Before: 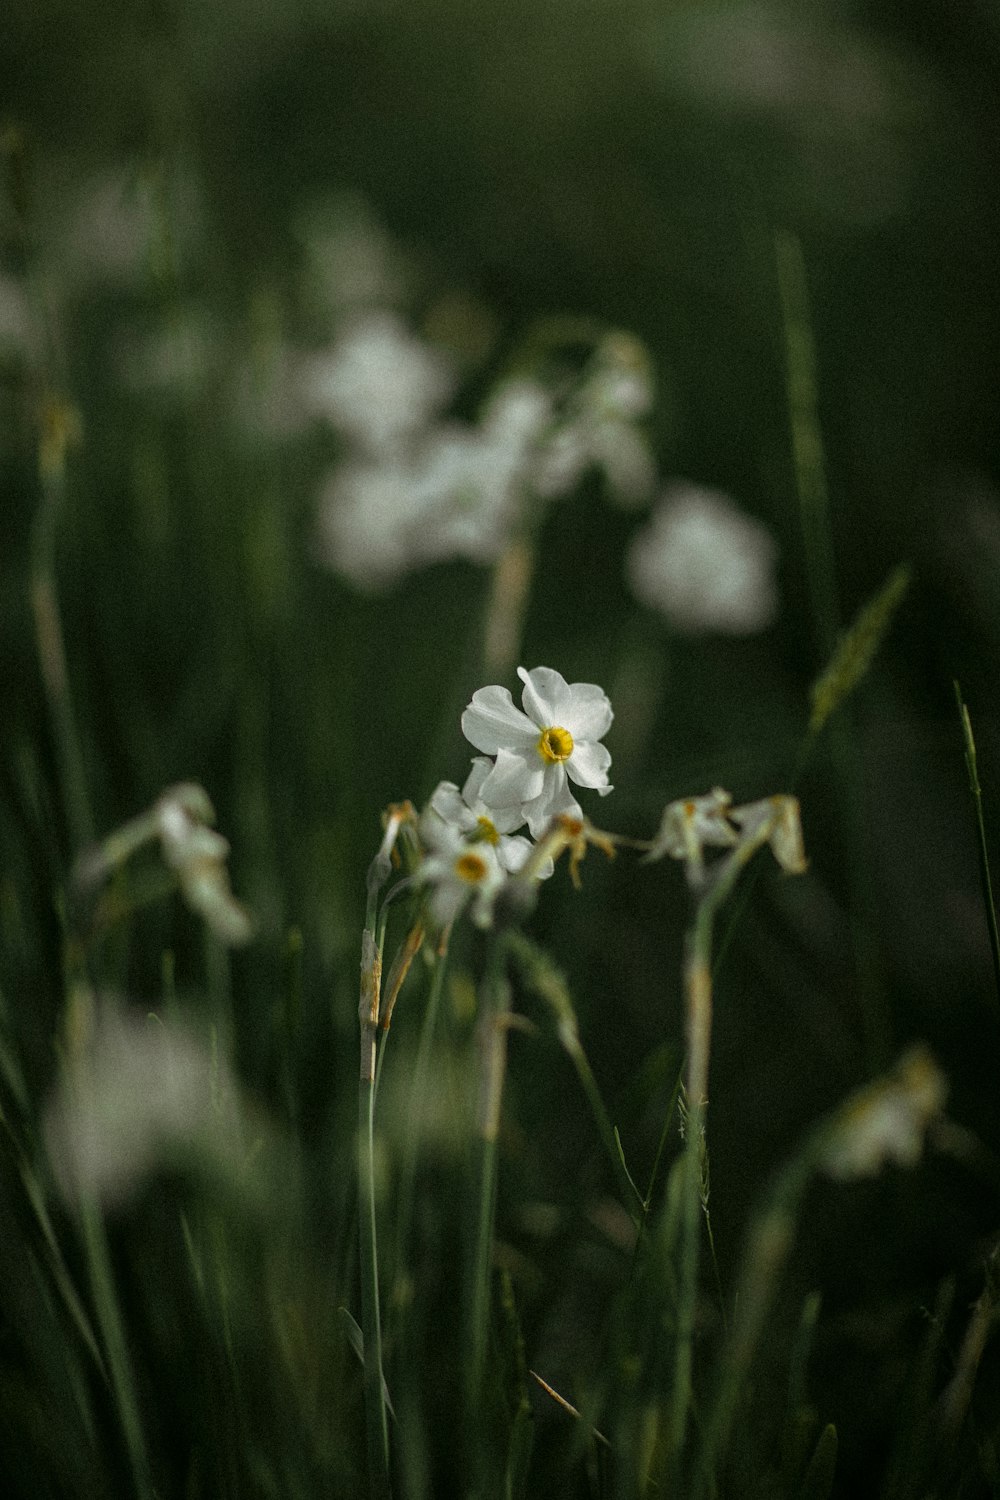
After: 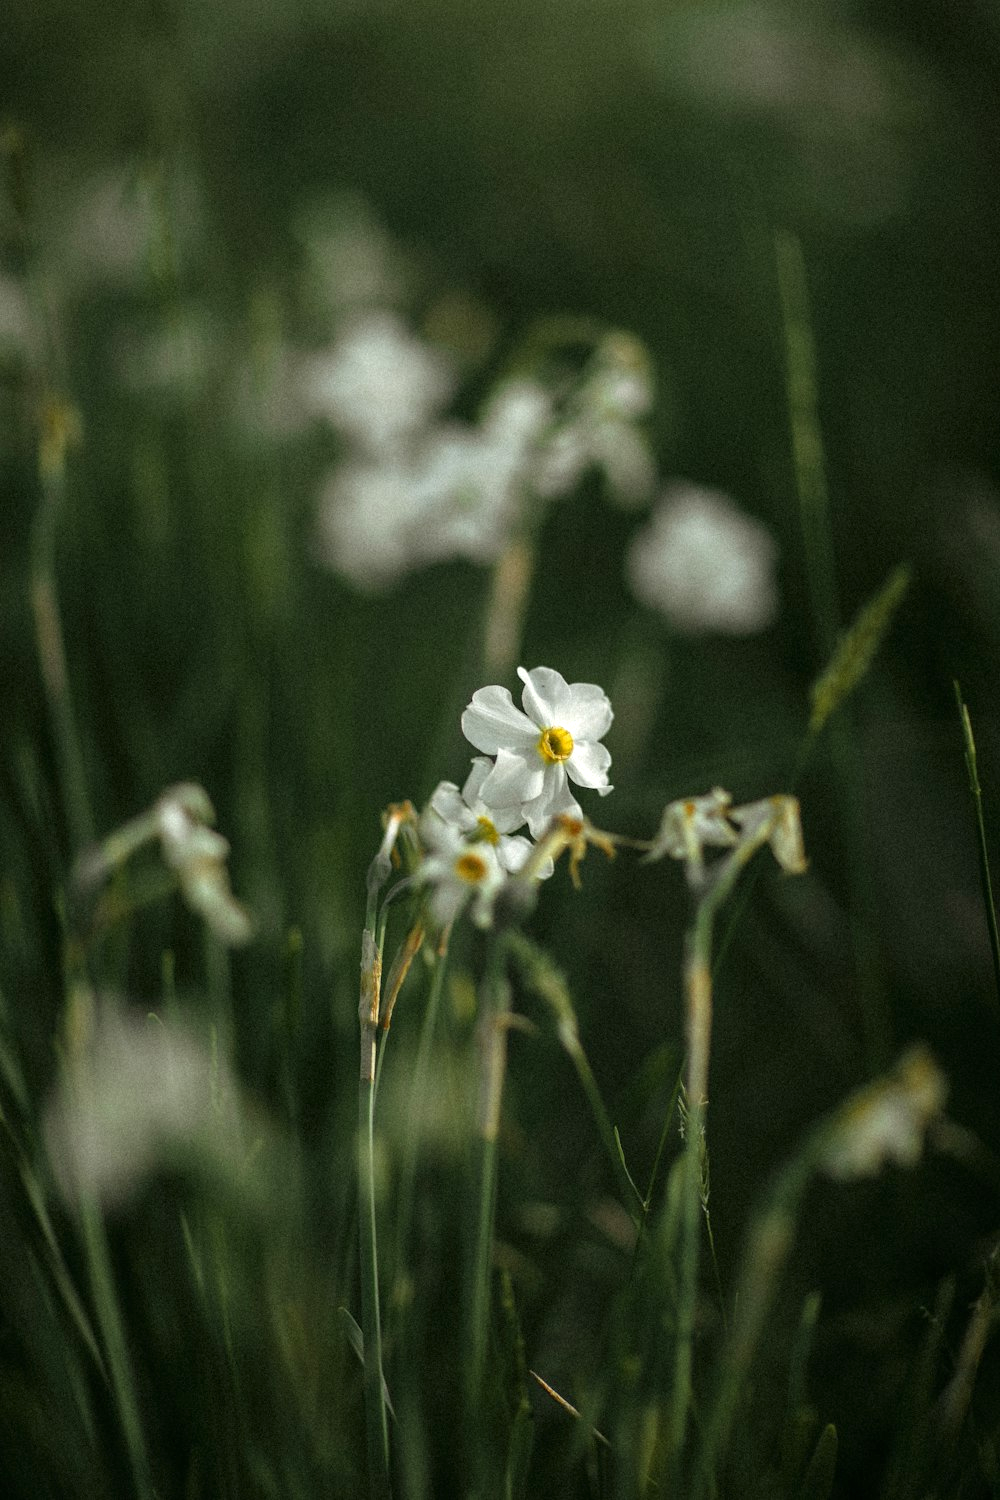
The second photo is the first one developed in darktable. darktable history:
exposure: black level correction 0, exposure 0.5 EV, compensate exposure bias true, compensate highlight preservation false
base curve: curves: ch0 [(0, 0) (0.297, 0.298) (1, 1)], preserve colors none
